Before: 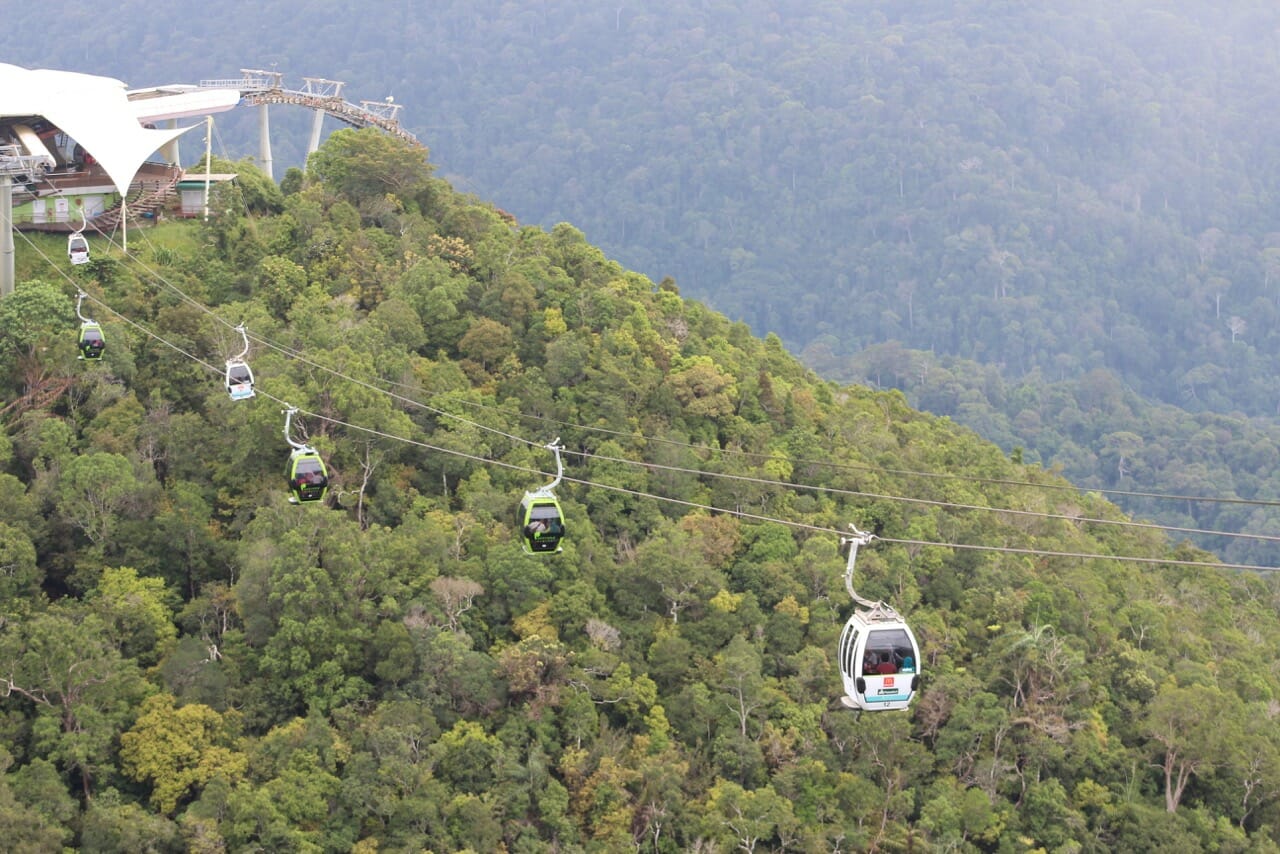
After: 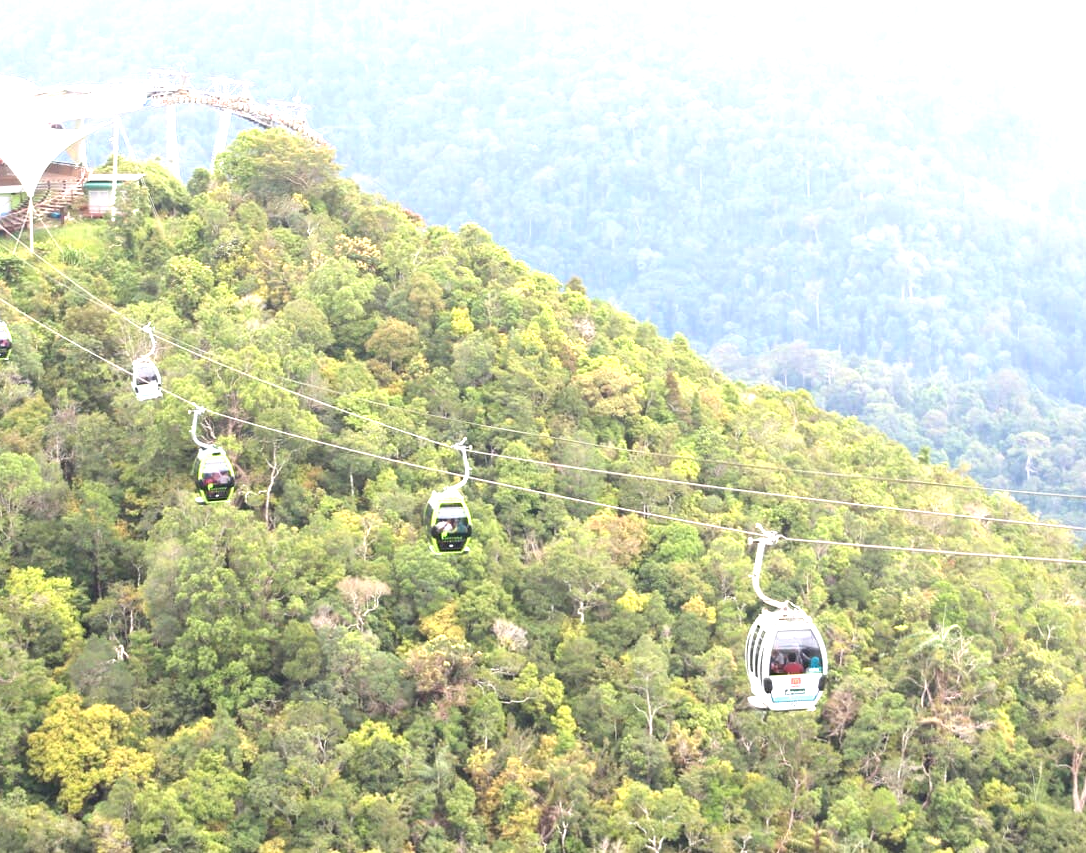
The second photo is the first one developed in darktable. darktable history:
crop: left 7.322%, right 7.797%
exposure: black level correction 0, exposure 1.371 EV, compensate exposure bias true, compensate highlight preservation false
